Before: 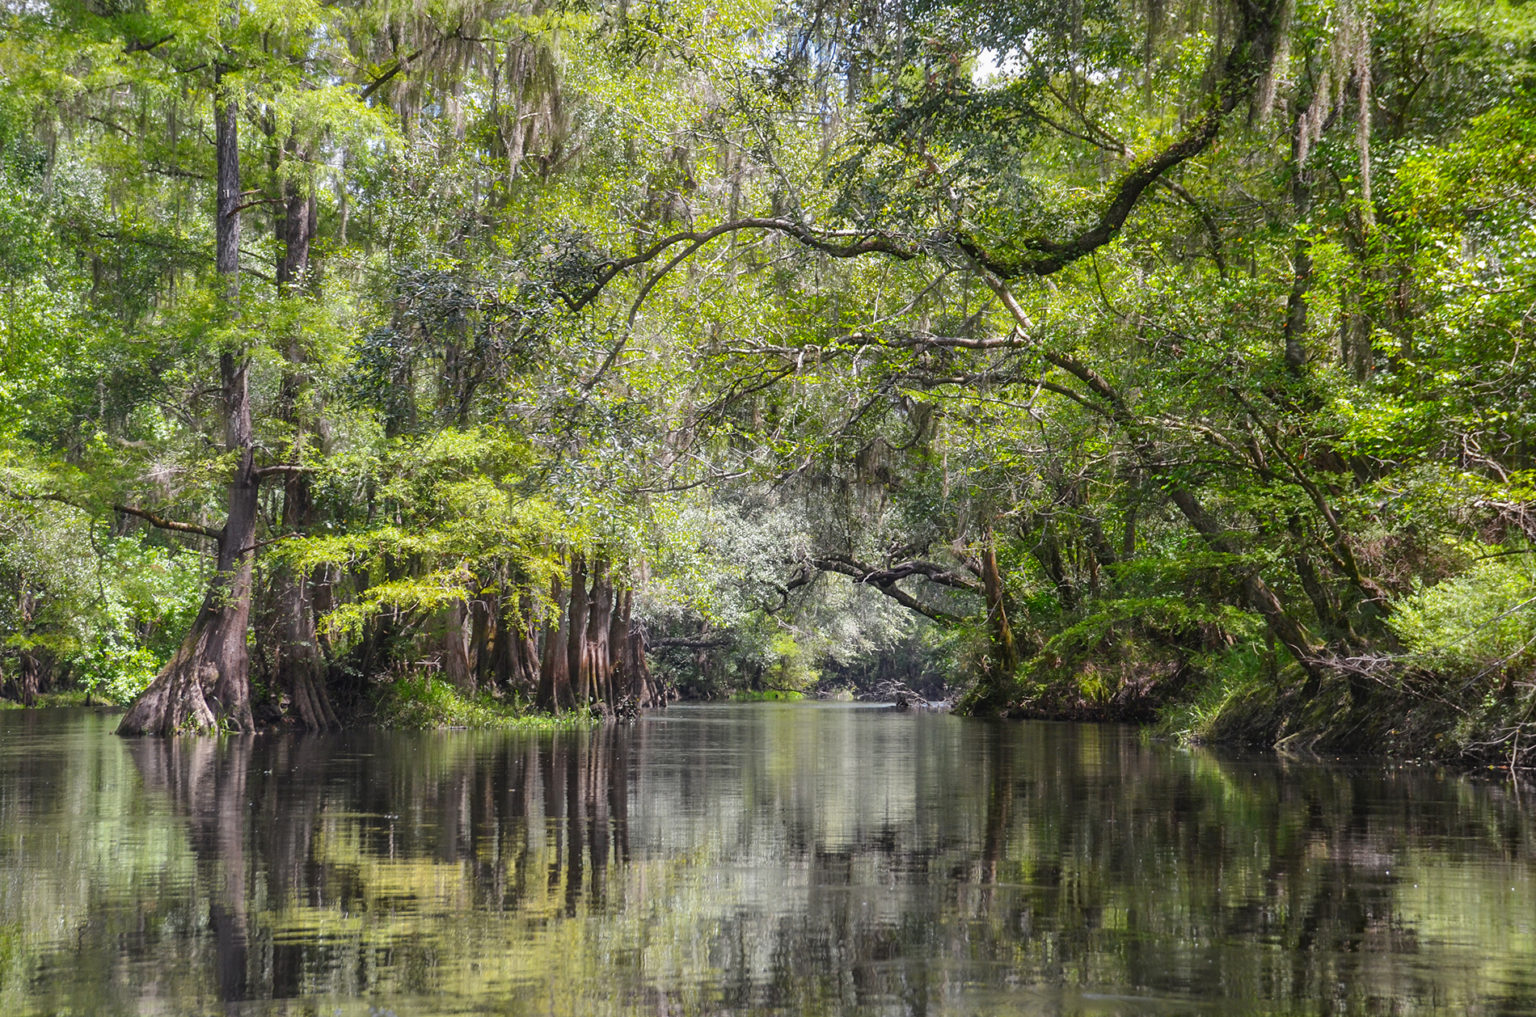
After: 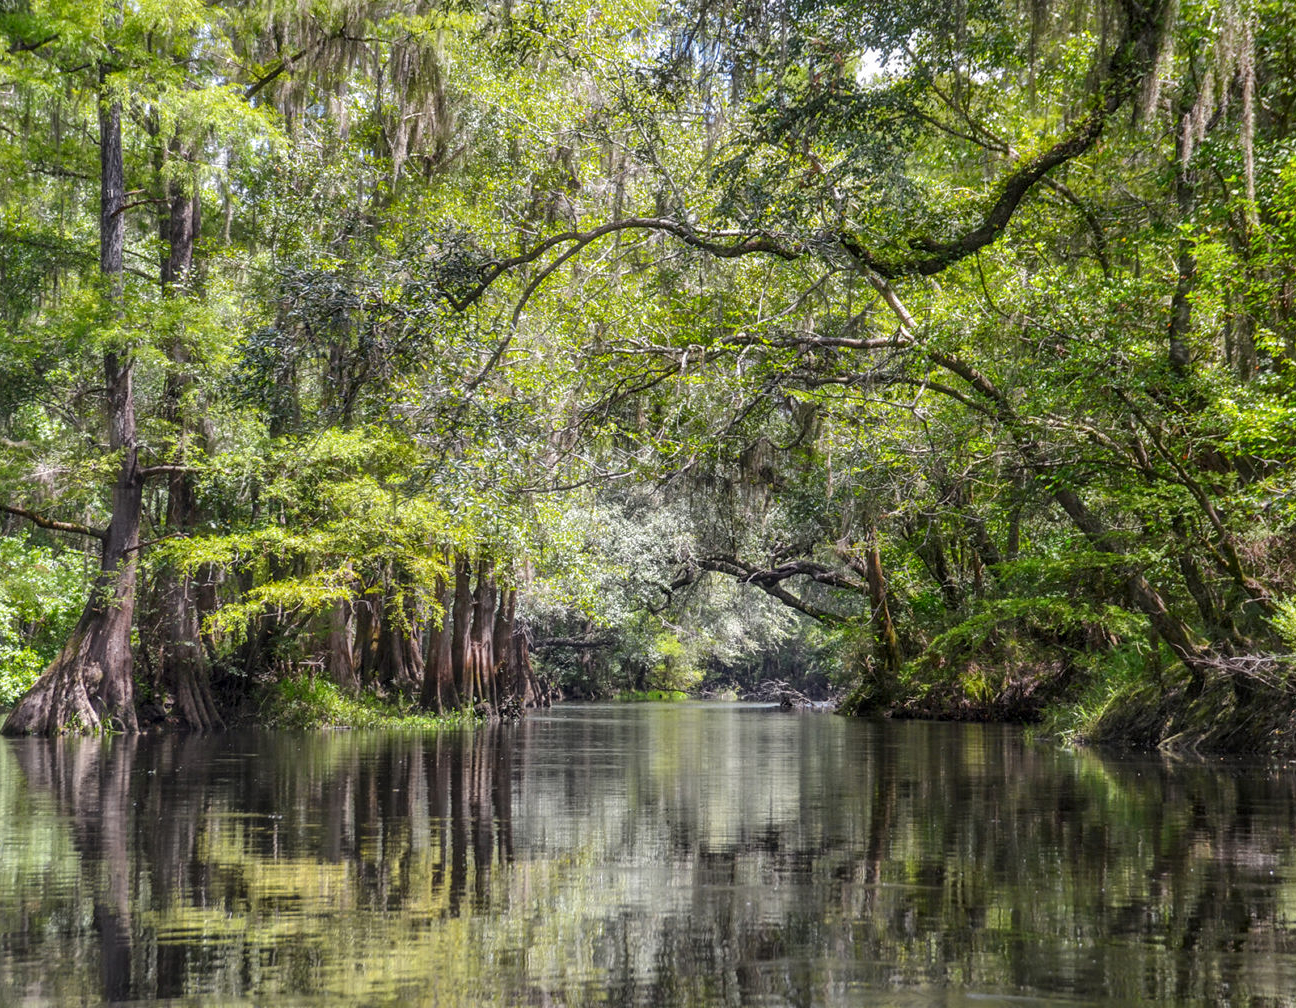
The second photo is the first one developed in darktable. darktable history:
crop: left 7.598%, right 7.873%
local contrast: on, module defaults
